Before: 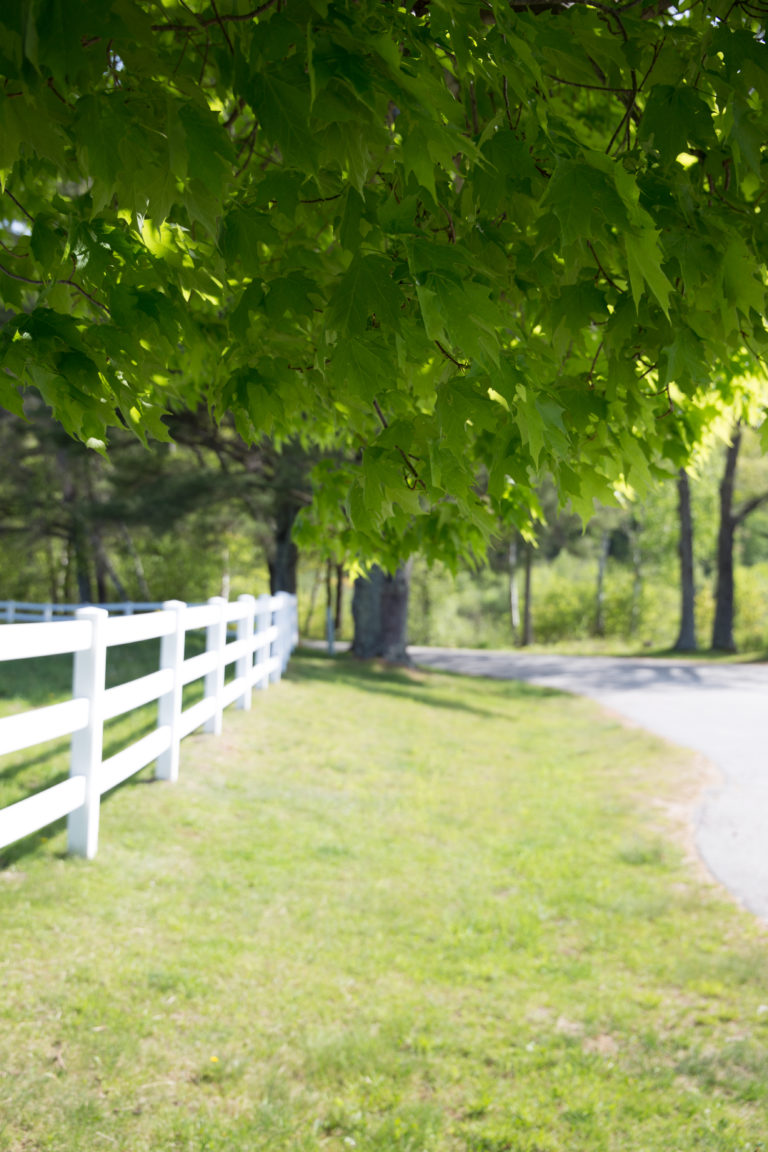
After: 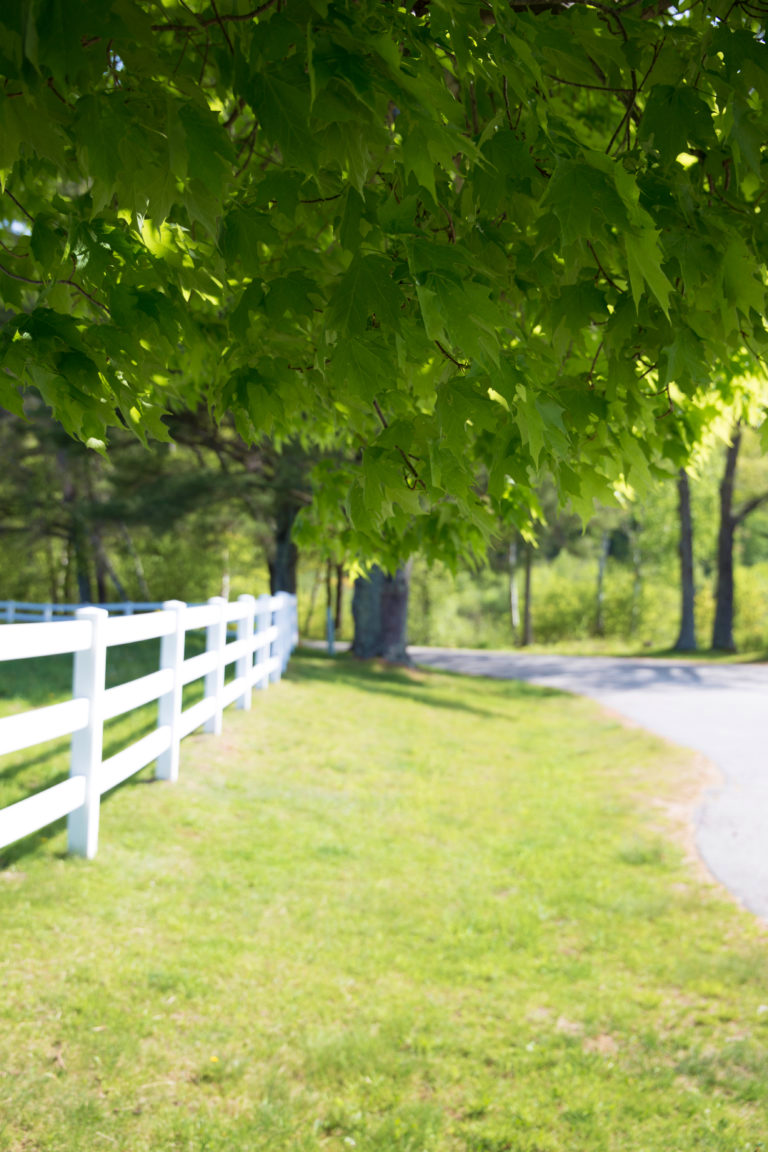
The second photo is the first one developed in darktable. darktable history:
velvia: strength 39.64%
